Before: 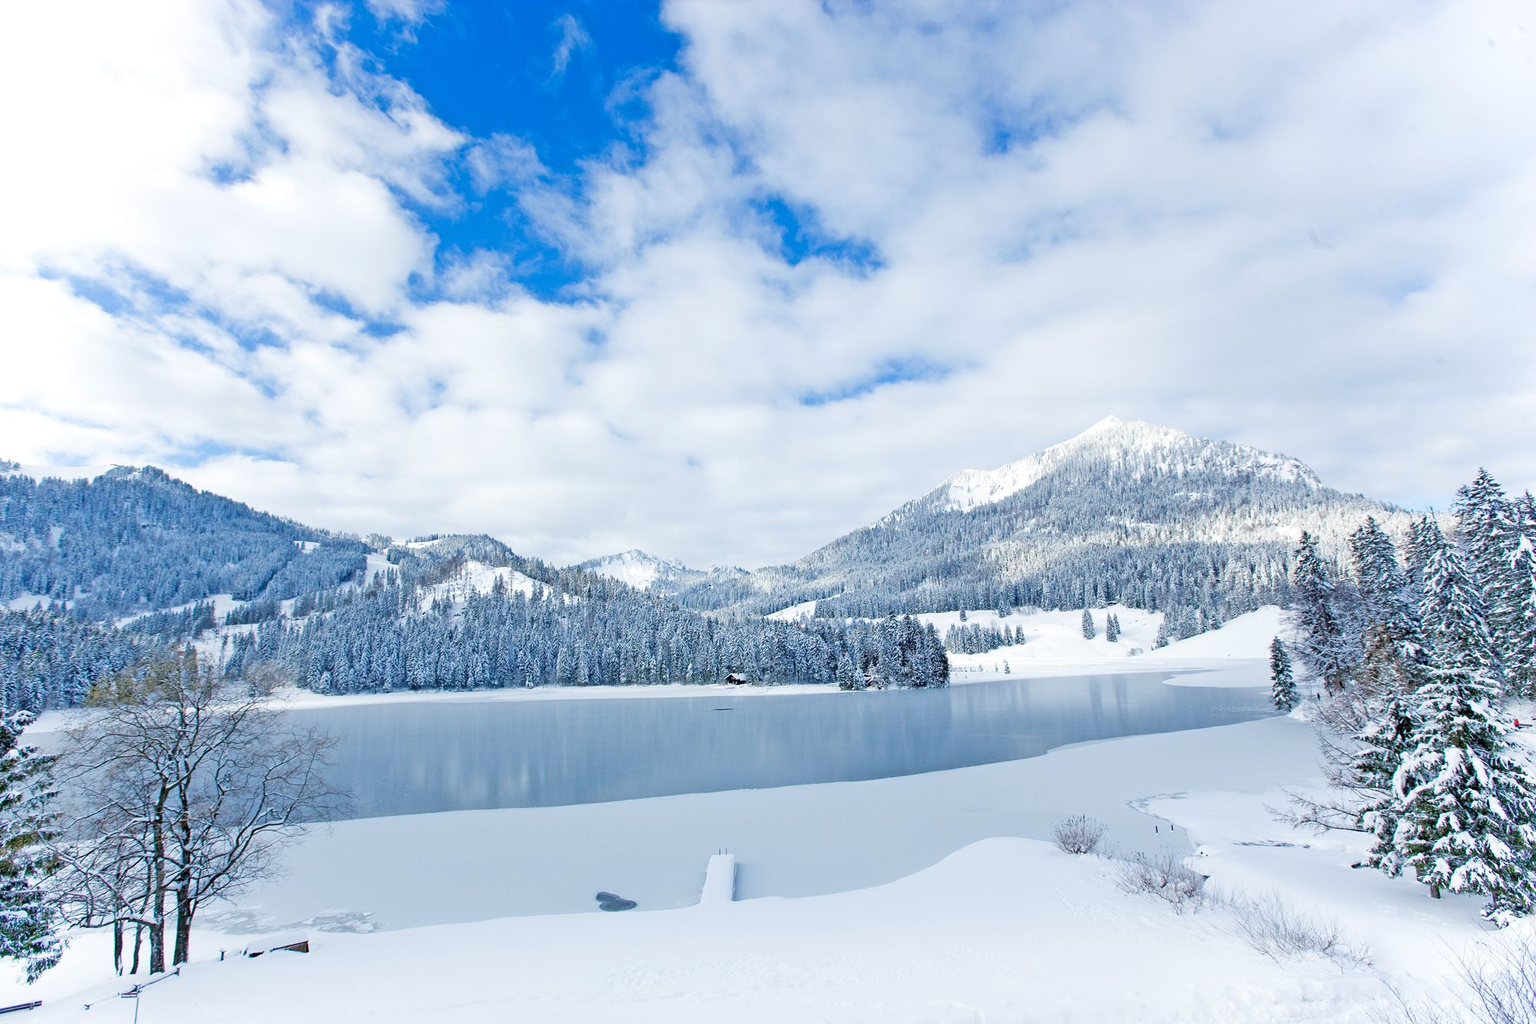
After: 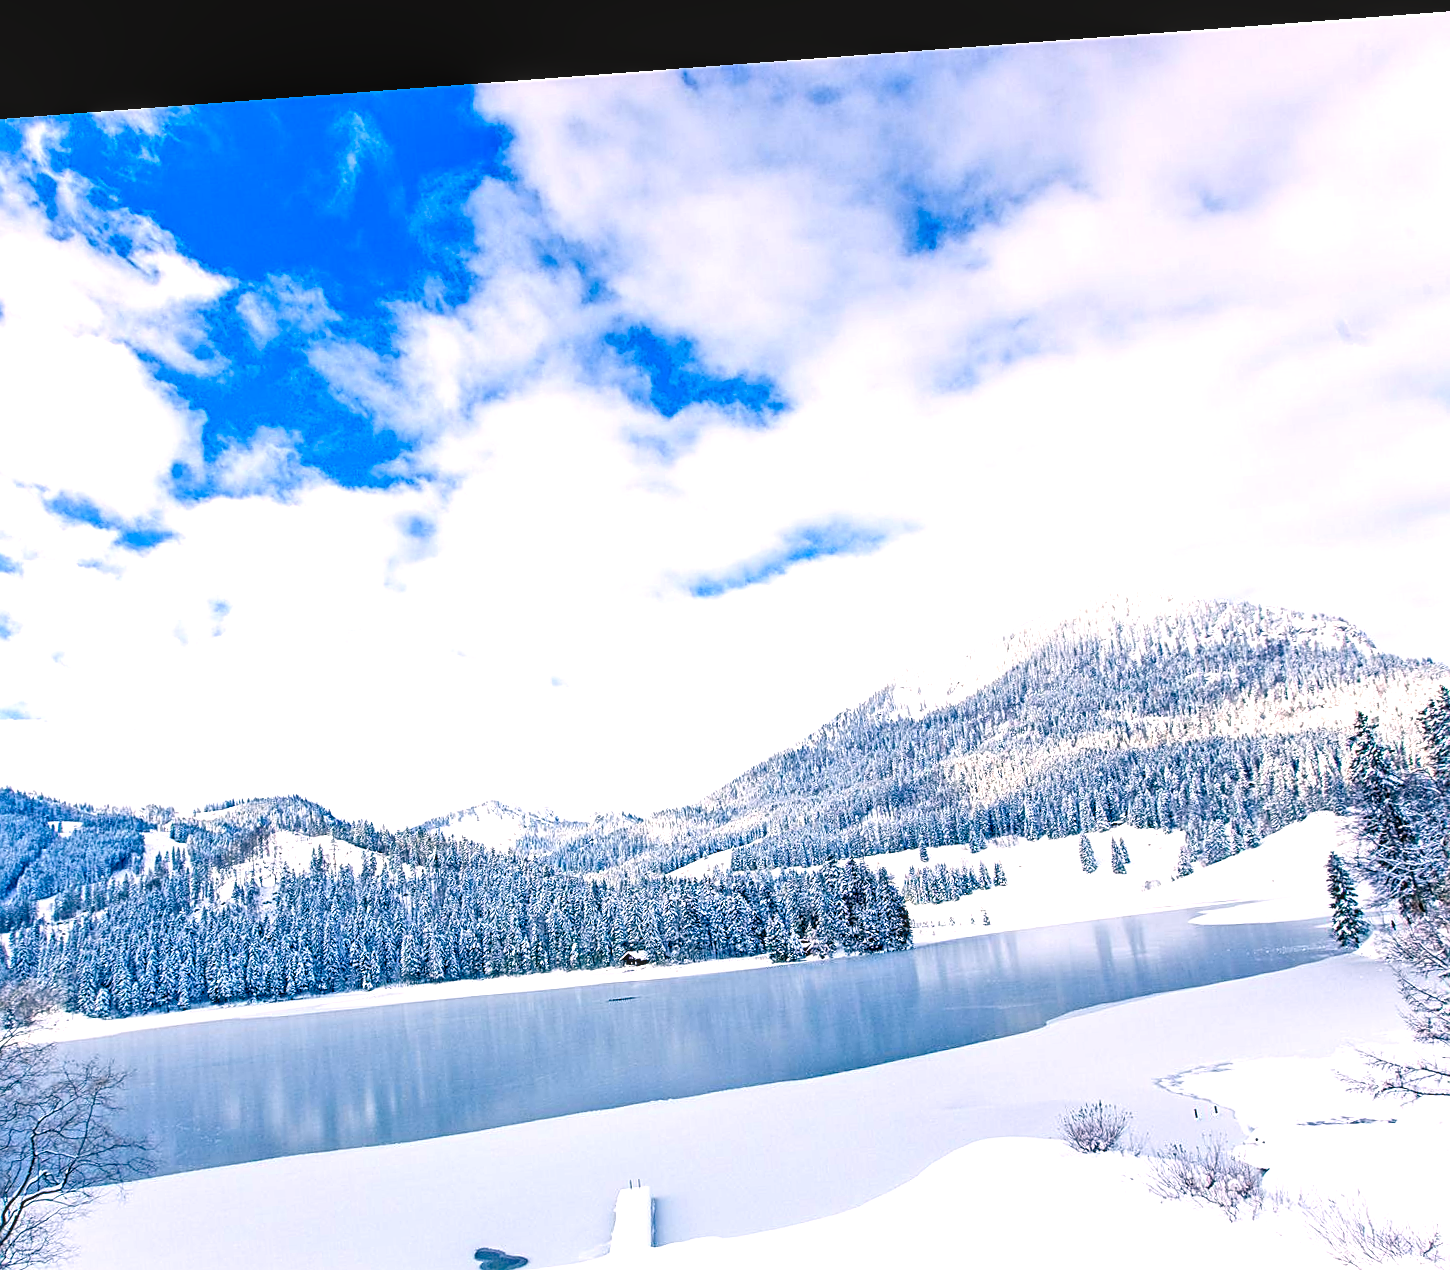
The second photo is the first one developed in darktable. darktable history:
color correction: highlights a* 3.84, highlights b* 5.07
crop: left 18.479%, right 12.2%, bottom 13.971%
local contrast: on, module defaults
white balance: red 0.98, blue 1.034
rotate and perspective: rotation -4.25°, automatic cropping off
sharpen: on, module defaults
color balance rgb: shadows lift › chroma 2%, shadows lift › hue 185.64°, power › luminance 1.48%, highlights gain › chroma 3%, highlights gain › hue 54.51°, global offset › luminance -0.4%, perceptual saturation grading › highlights -18.47%, perceptual saturation grading › mid-tones 6.62%, perceptual saturation grading › shadows 28.22%, perceptual brilliance grading › highlights 15.68%, perceptual brilliance grading › shadows -14.29%, global vibrance 25.96%, contrast 6.45%
contrast brightness saturation: contrast 0.09, saturation 0.28
